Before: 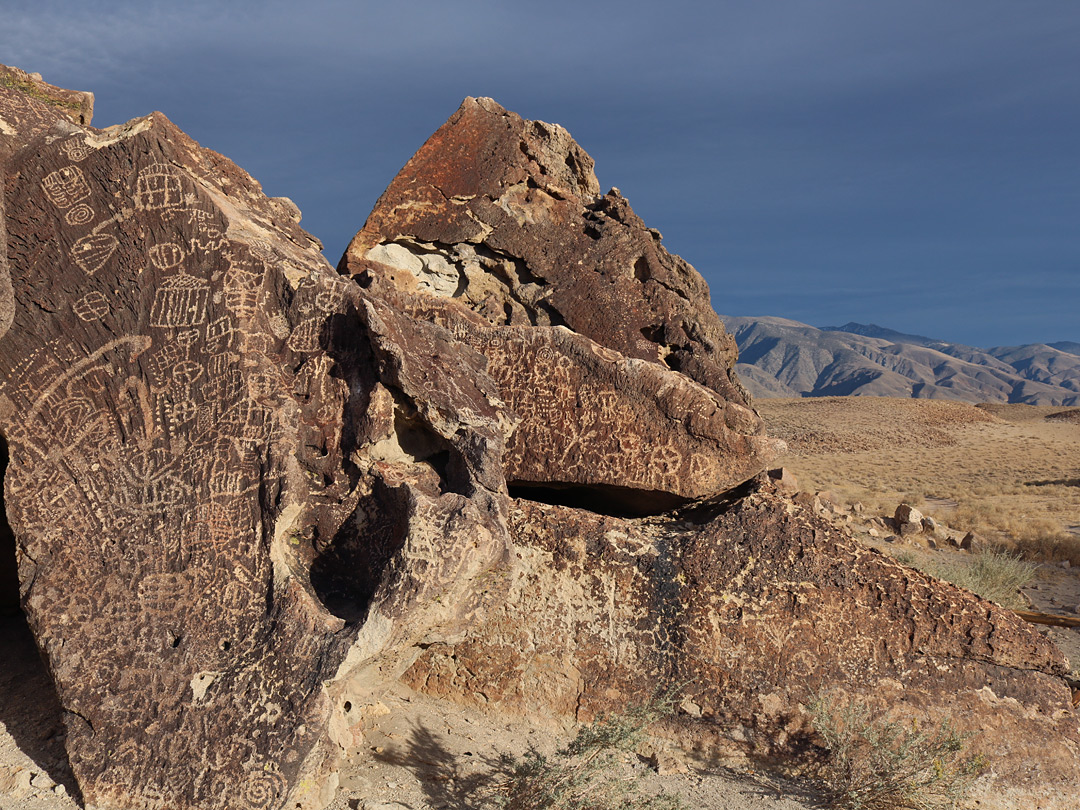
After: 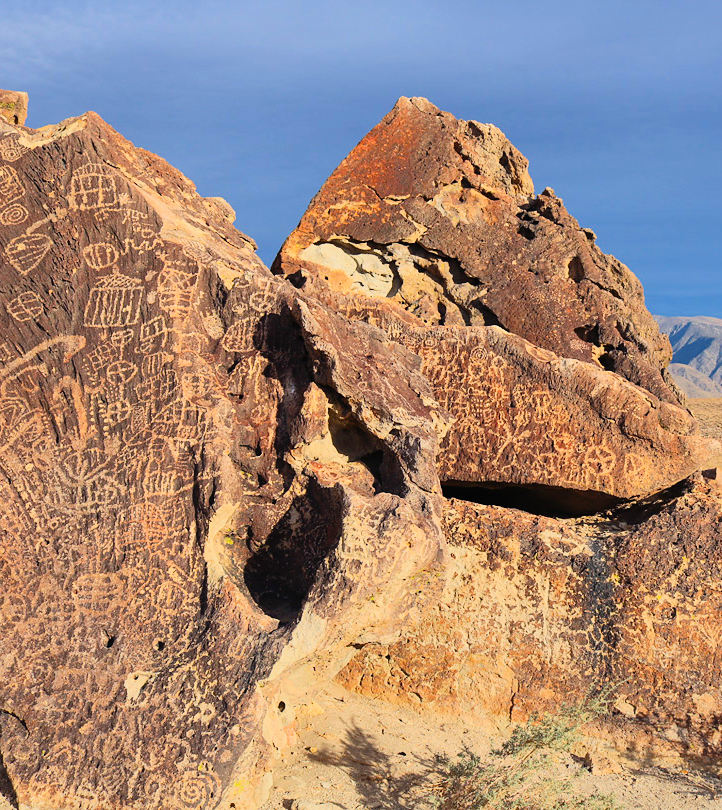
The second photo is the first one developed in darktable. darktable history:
crop and rotate: left 6.193%, right 26.878%
contrast brightness saturation: contrast 0.201, brightness 0.158, saturation 0.219
exposure: black level correction 0, exposure 0.696 EV, compensate highlight preservation false
filmic rgb: black relative exposure -16 EV, white relative exposure 4.94 EV, hardness 6.21, color science v6 (2022)
color balance rgb: perceptual saturation grading › global saturation 17.555%
shadows and highlights: shadows -20.6, white point adjustment -2.17, highlights -35.22, highlights color adjustment 89.54%
